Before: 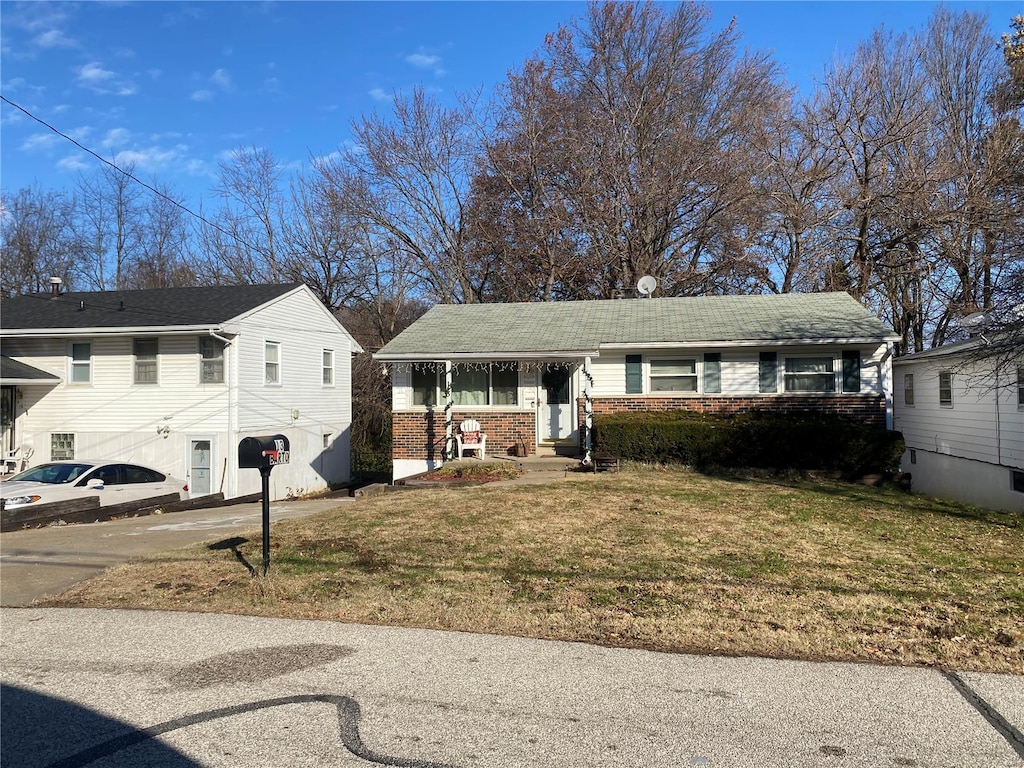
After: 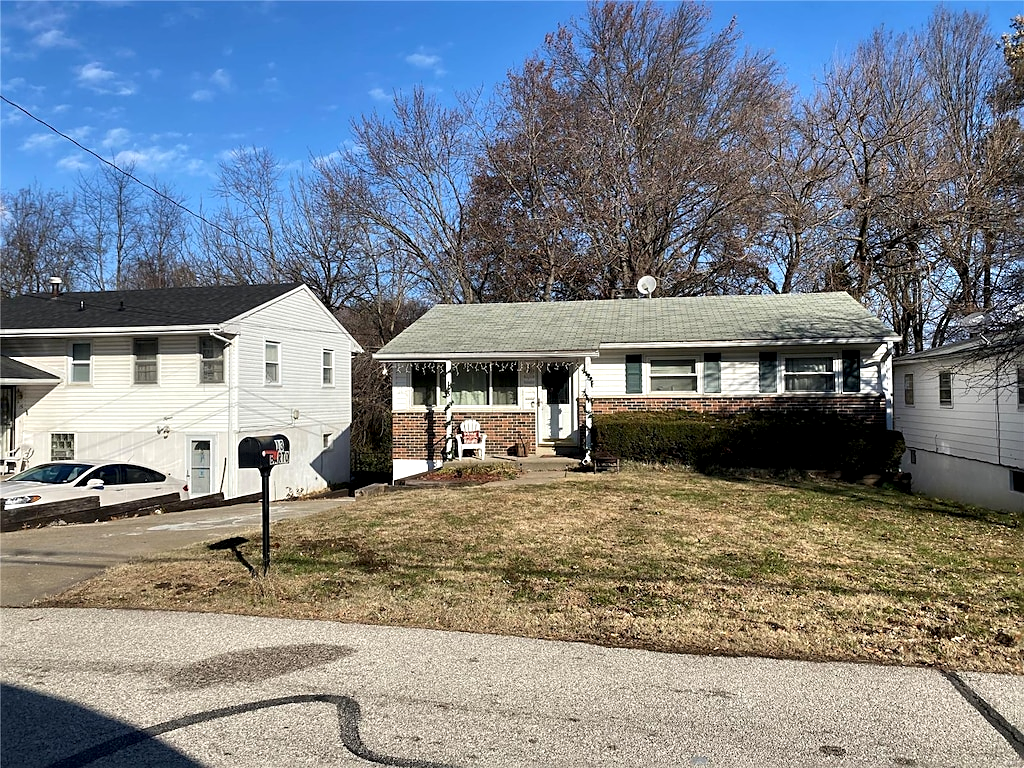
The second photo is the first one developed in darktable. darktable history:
contrast equalizer: y [[0.514, 0.573, 0.581, 0.508, 0.5, 0.5], [0.5 ×6], [0.5 ×6], [0 ×6], [0 ×6]]
sharpen: on, module defaults
